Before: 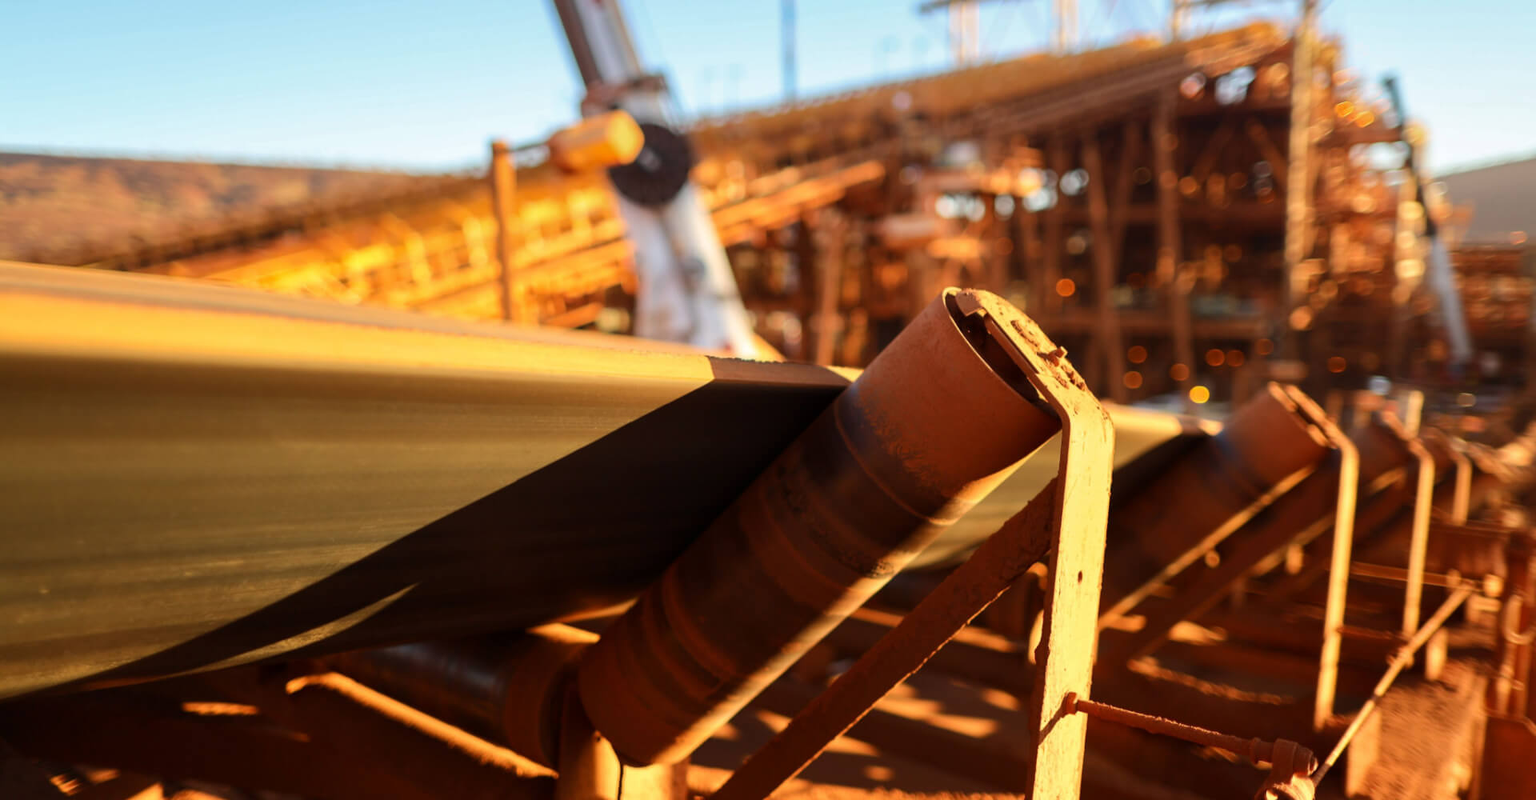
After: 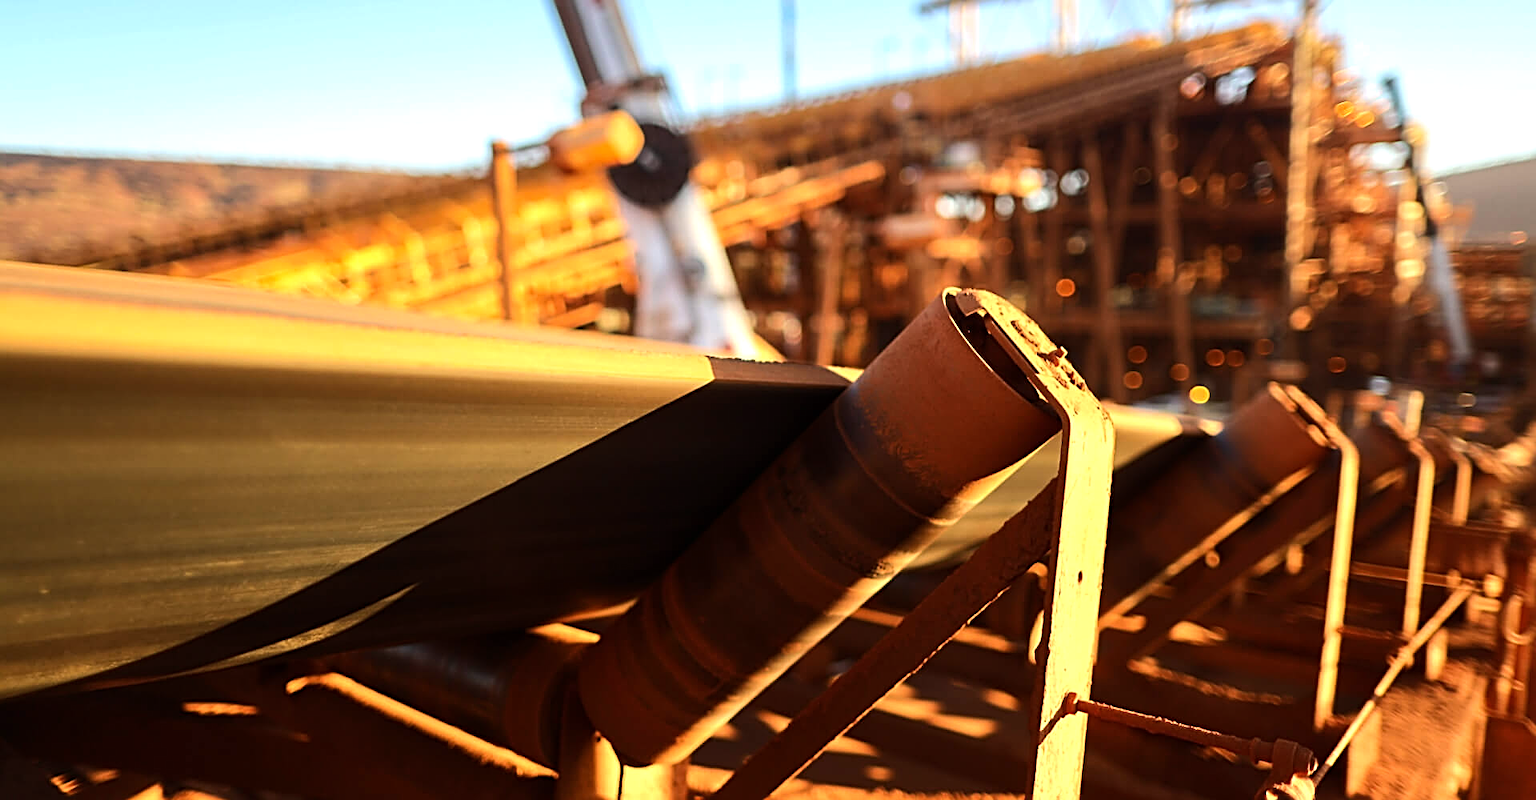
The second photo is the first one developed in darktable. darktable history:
sharpen: radius 2.676, amount 0.669
tone equalizer: -8 EV -0.417 EV, -7 EV -0.389 EV, -6 EV -0.333 EV, -5 EV -0.222 EV, -3 EV 0.222 EV, -2 EV 0.333 EV, -1 EV 0.389 EV, +0 EV 0.417 EV, edges refinement/feathering 500, mask exposure compensation -1.57 EV, preserve details no
